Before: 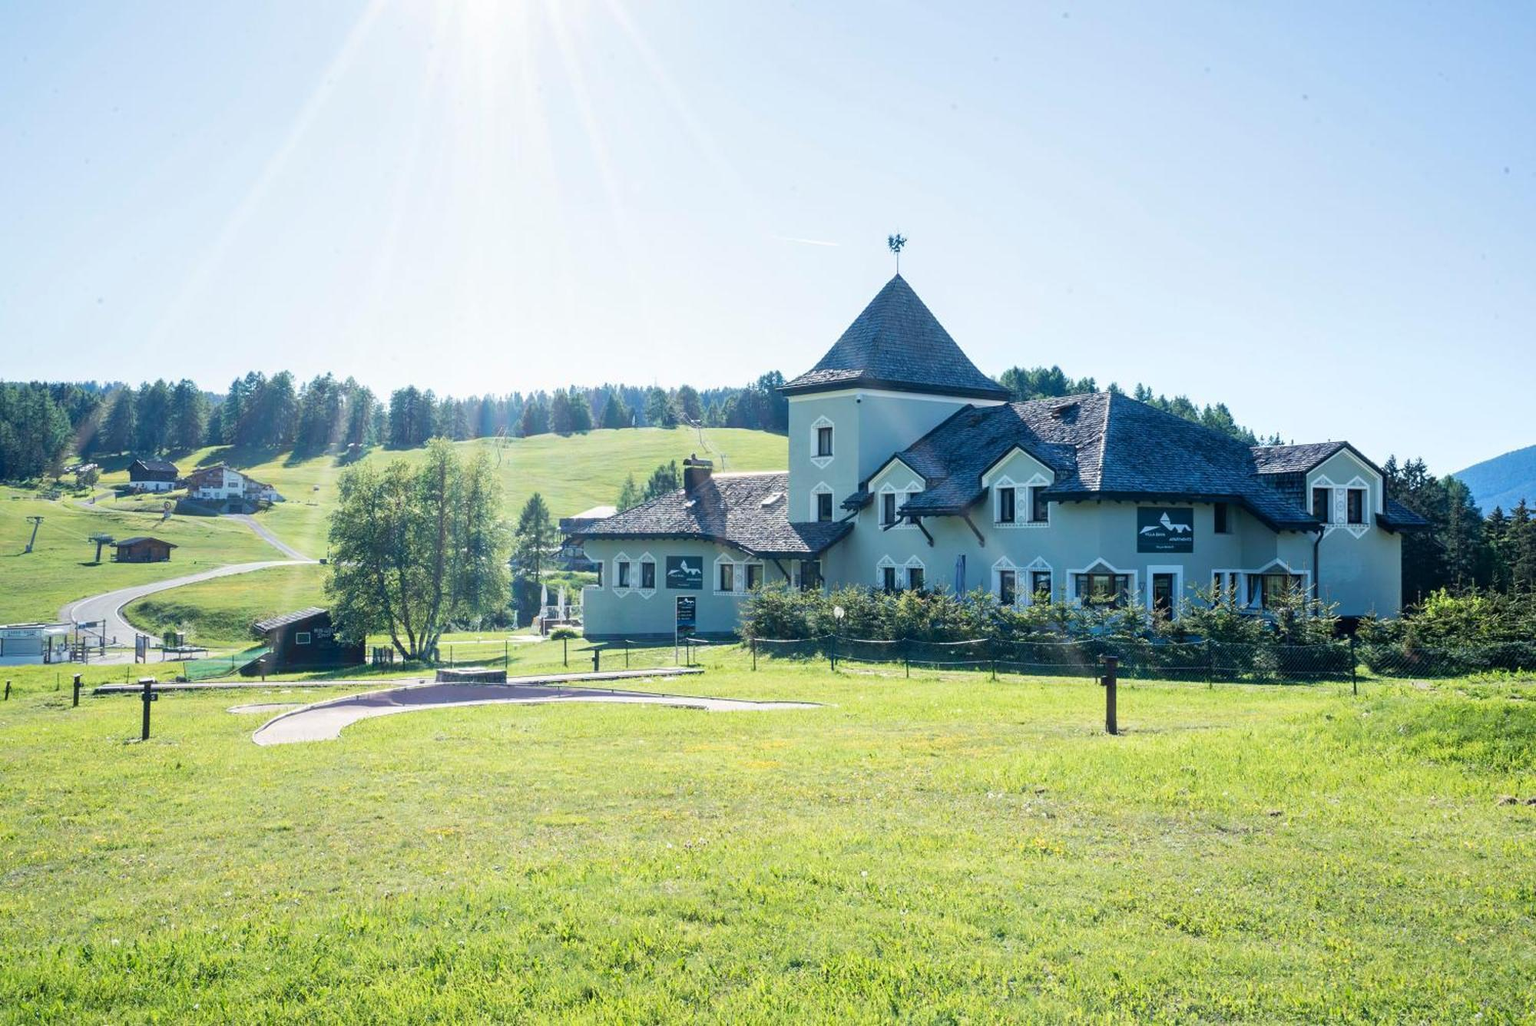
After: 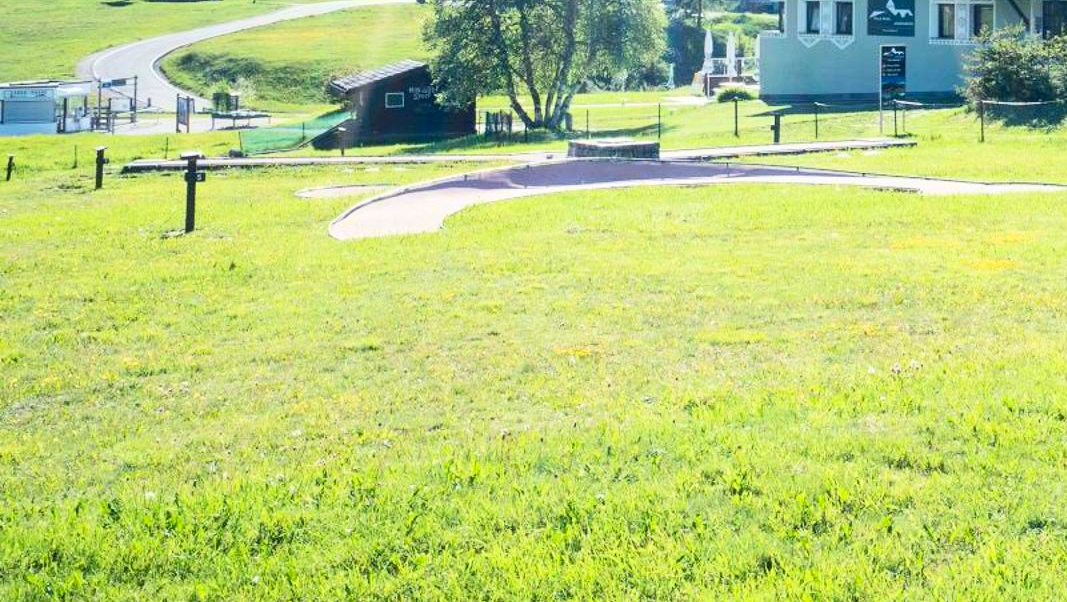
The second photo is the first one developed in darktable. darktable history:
crop and rotate: top 54.778%, right 46.61%, bottom 0.159%
contrast brightness saturation: contrast 0.2, brightness 0.16, saturation 0.22
